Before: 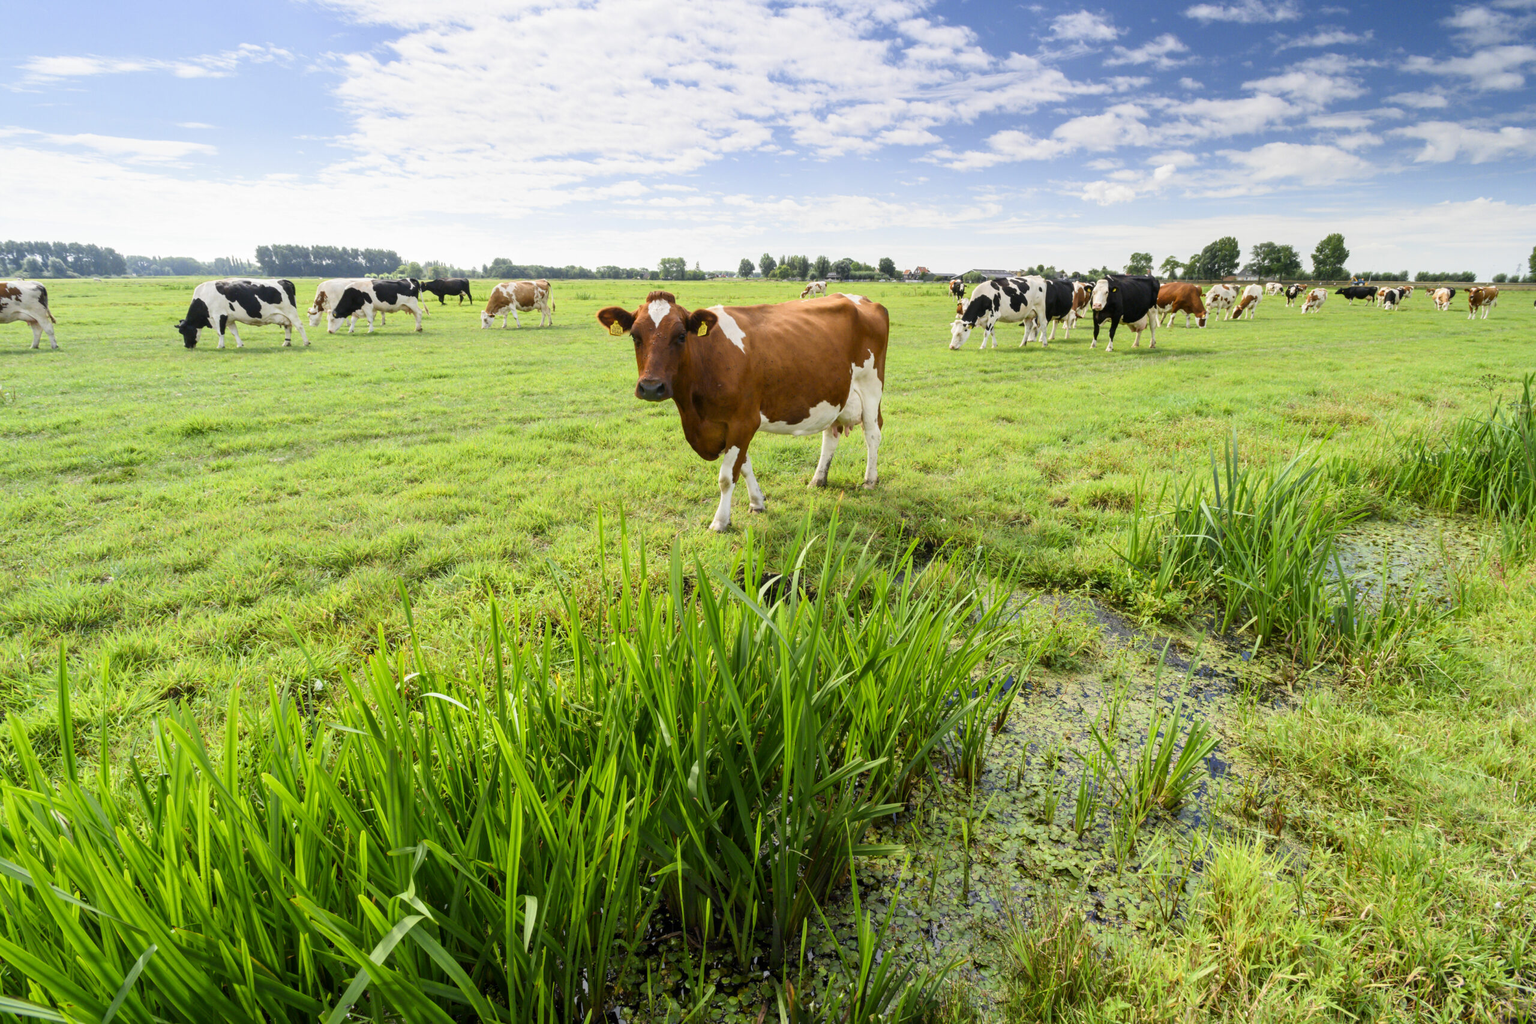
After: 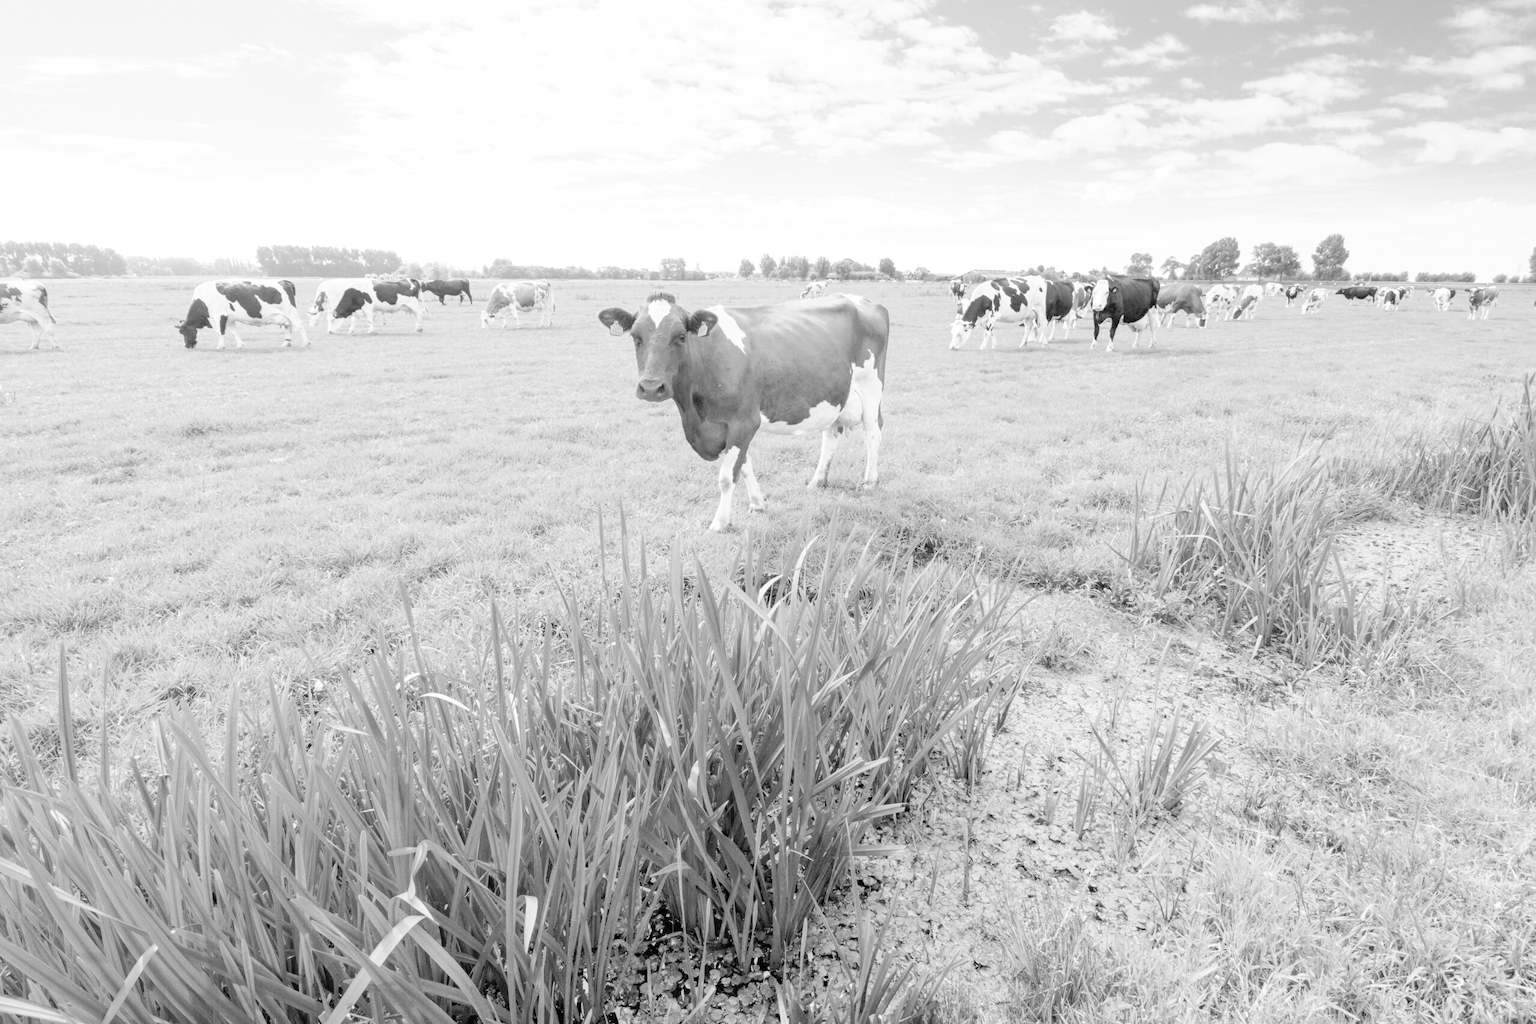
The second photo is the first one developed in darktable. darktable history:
tone curve: curves: ch0 [(0, 0) (0.003, 0) (0.011, 0.002) (0.025, 0.004) (0.044, 0.007) (0.069, 0.015) (0.1, 0.025) (0.136, 0.04) (0.177, 0.09) (0.224, 0.152) (0.277, 0.239) (0.335, 0.335) (0.399, 0.43) (0.468, 0.524) (0.543, 0.621) (0.623, 0.712) (0.709, 0.789) (0.801, 0.871) (0.898, 0.951) (1, 1)], preserve colors none
color look up table: target L [92.43, 75.5, 58.78, 63.66, 80.43, 77.55, 61.18, 53.67, 62.88, 54.28, 31.34, 17.13, 200.64, 100.33, 80.83, 77.55, 57.05, 59.81, 57.05, 49.44, 52.16, 56.4, 53.98, 51.85, 42, 37.3, 34.5, 27.02, 23.57, 89.87, 77.14, 73.56, 68.78, 59.13, 58.09, 66.24, 53.67, 56.1, 49.44, 44.67, 18.73, 25.83, 81.64, 87.74, 78.38, 69.19, 54.89, 47.05, 11.06], target a [-0.004, 0 ×6, 0.003, 0, 0, 0.004, 0.001, 0, 0.001, 0 ×5, 0.001, 0, 0.001, 0, 0, 0.001 ×5, -0.004, 0 ×6, 0.001 ×6, 0 ×4, 0.001, 0.001, 0.001], target b [0.034, 0.003, 0, 0.005, 0.004, 0.005, 0, -0.009, 0, -0.002, -0.01, -0.003, 0, -0.002, 0.004, 0.005, 0, 0, 0, -0.002 ×5, -0.003, -0.003, -0.004, -0.004, -0.004, 0.036, 0.005, 0.003, 0.004, 0, 0, 0.005, -0.002, -0.002, -0.002, -0.003, -0.003, -0.004, 0.004, 0.003, 0.005, 0.004, -0.002, -0.003, -0.002], num patches 49
